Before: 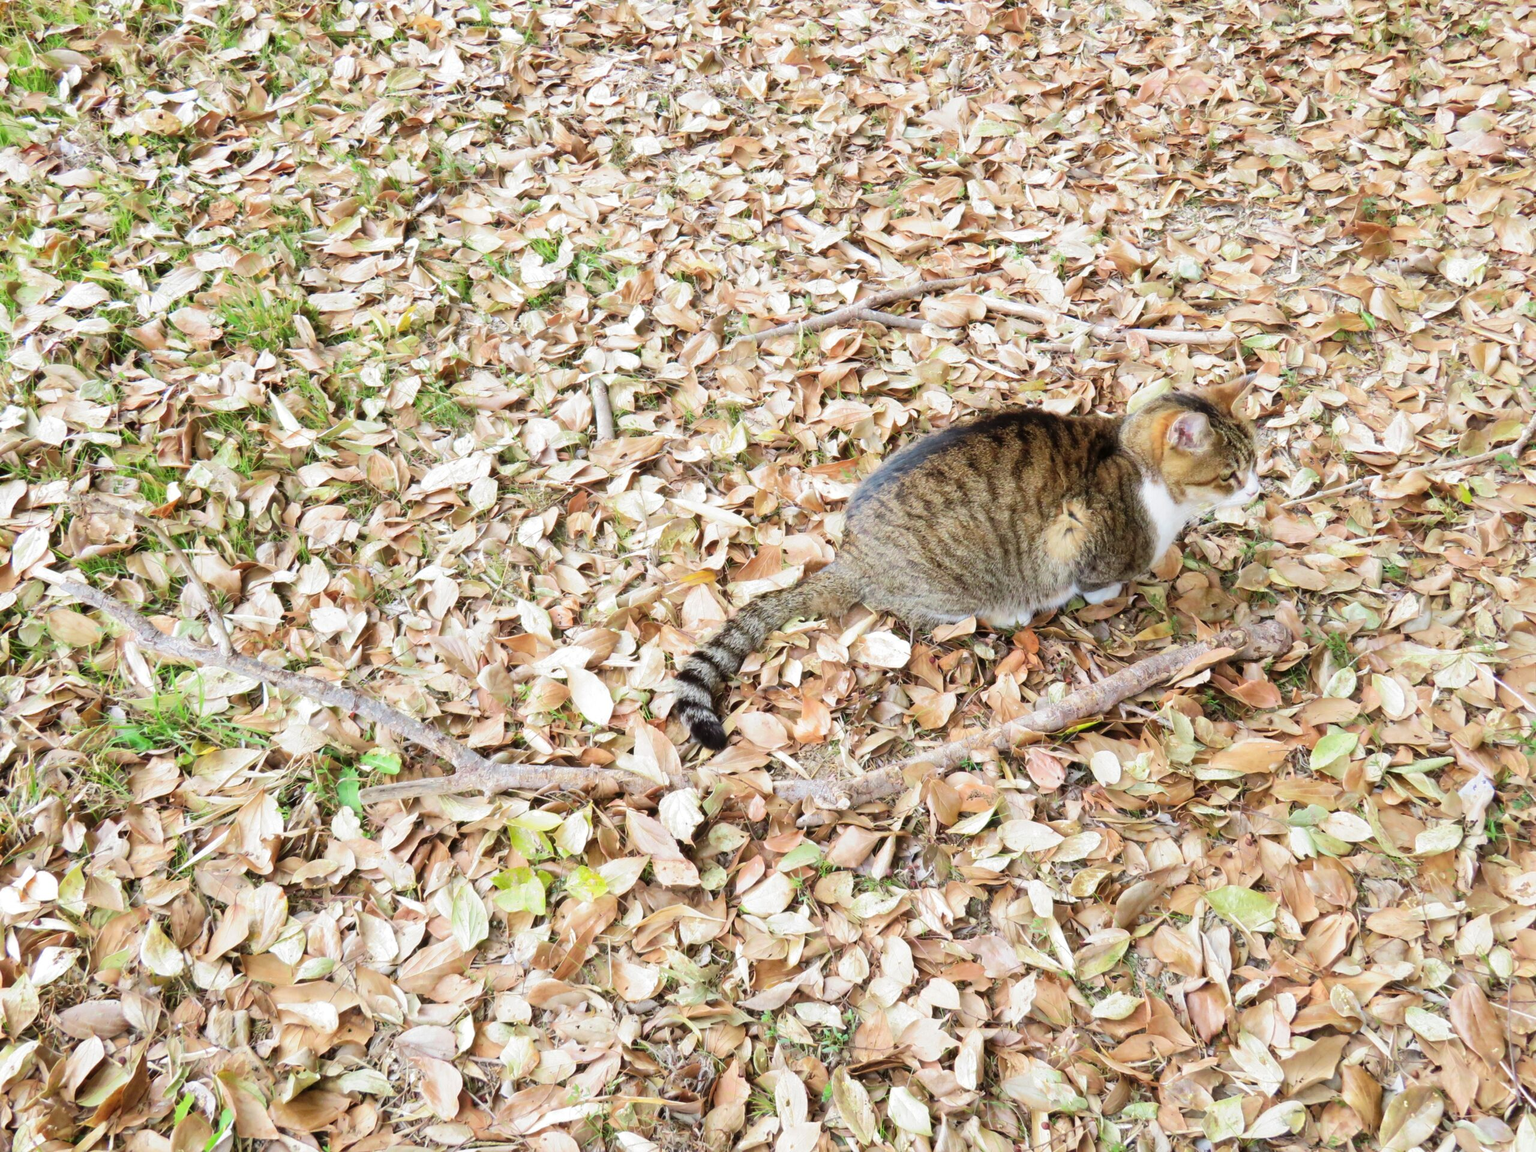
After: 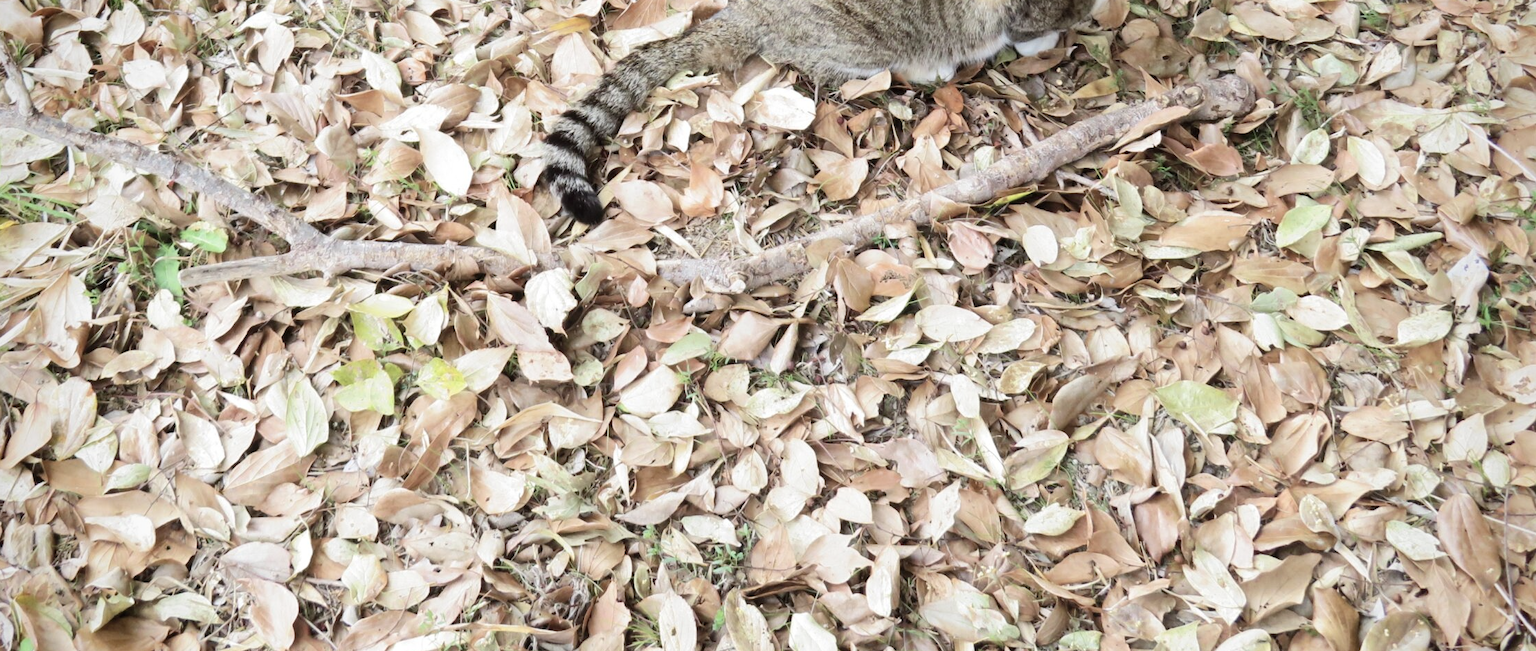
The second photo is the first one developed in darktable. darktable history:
vignetting: fall-off radius 61.17%, saturation 0.373
crop and rotate: left 13.315%, top 48.234%, bottom 2.728%
contrast brightness saturation: contrast 0.104, saturation -0.362
